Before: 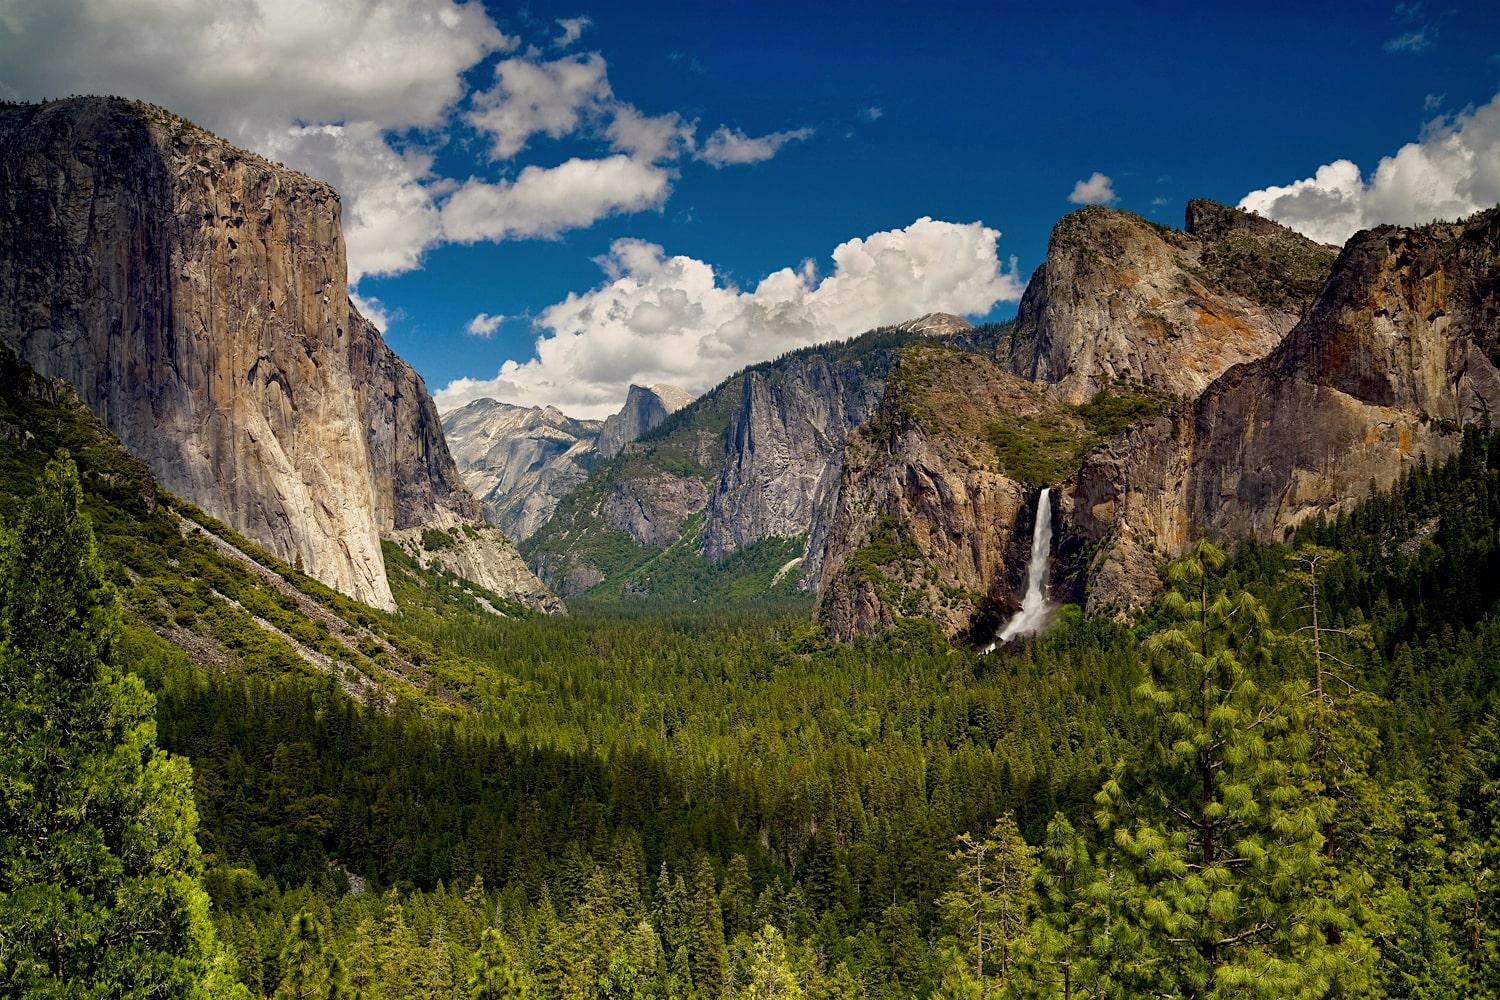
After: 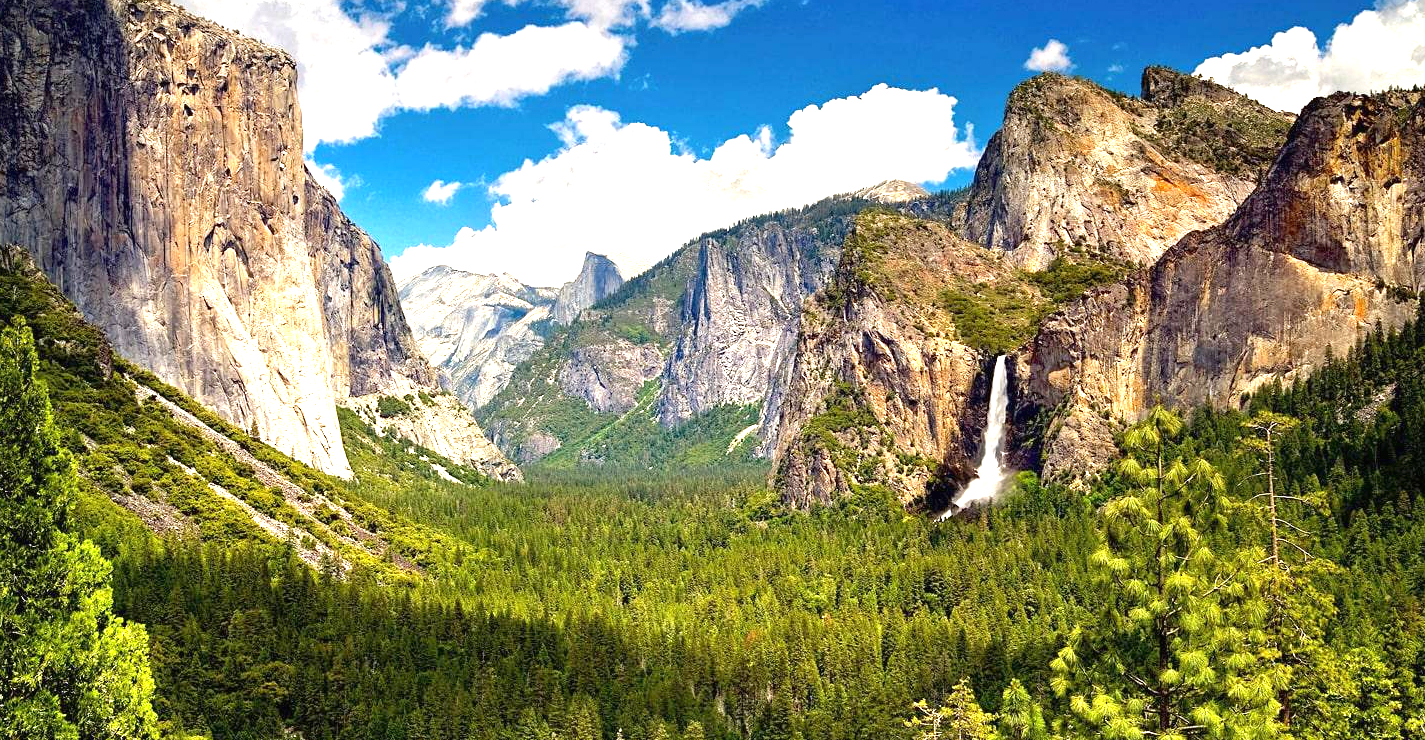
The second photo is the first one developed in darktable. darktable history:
exposure: black level correction 0, exposure 1.675 EV, compensate exposure bias true, compensate highlight preservation false
crop and rotate: left 2.991%, top 13.302%, right 1.981%, bottom 12.636%
